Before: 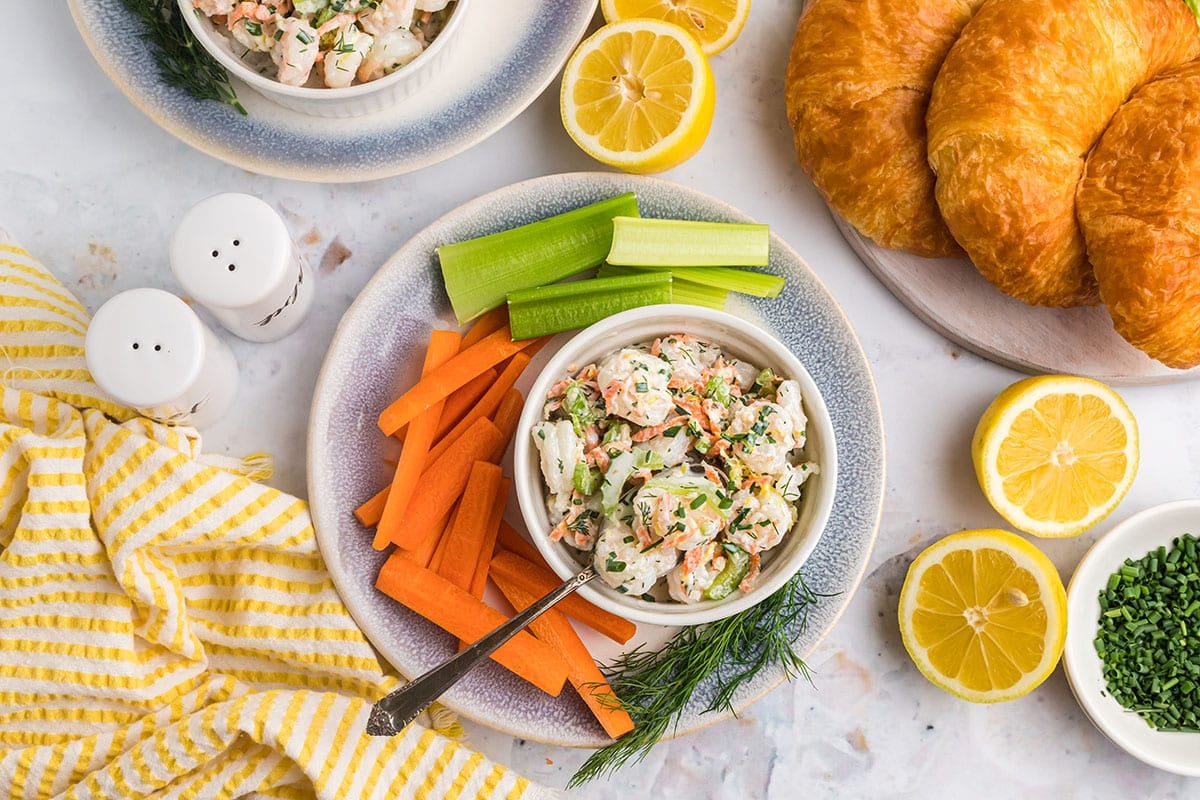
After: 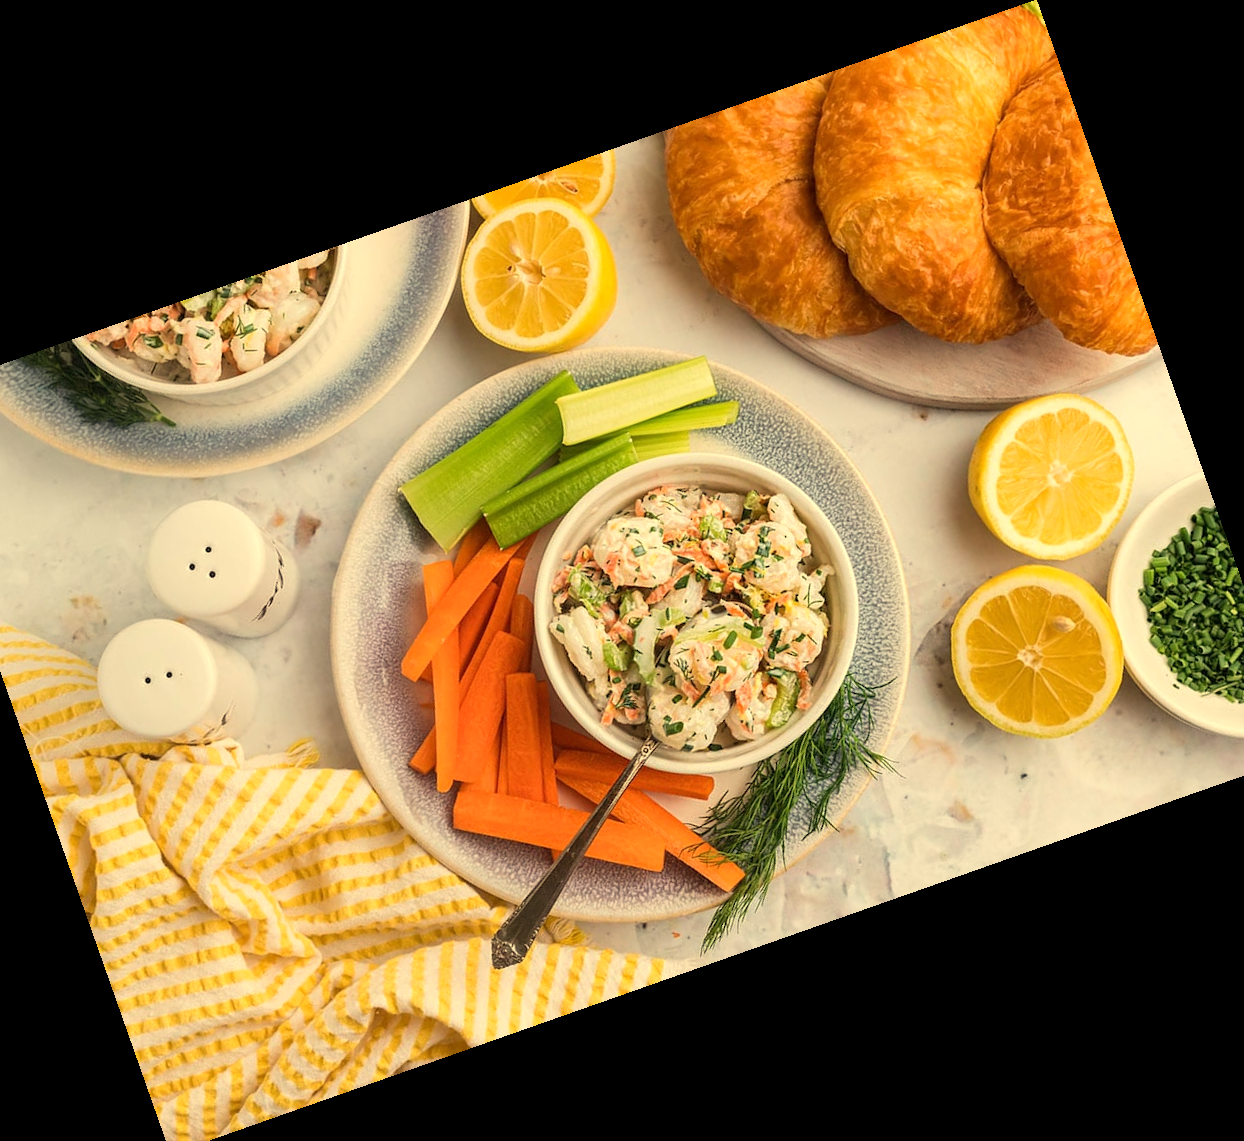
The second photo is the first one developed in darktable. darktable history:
white balance: red 1.08, blue 0.791
crop and rotate: angle 19.43°, left 6.812%, right 4.125%, bottom 1.087%
